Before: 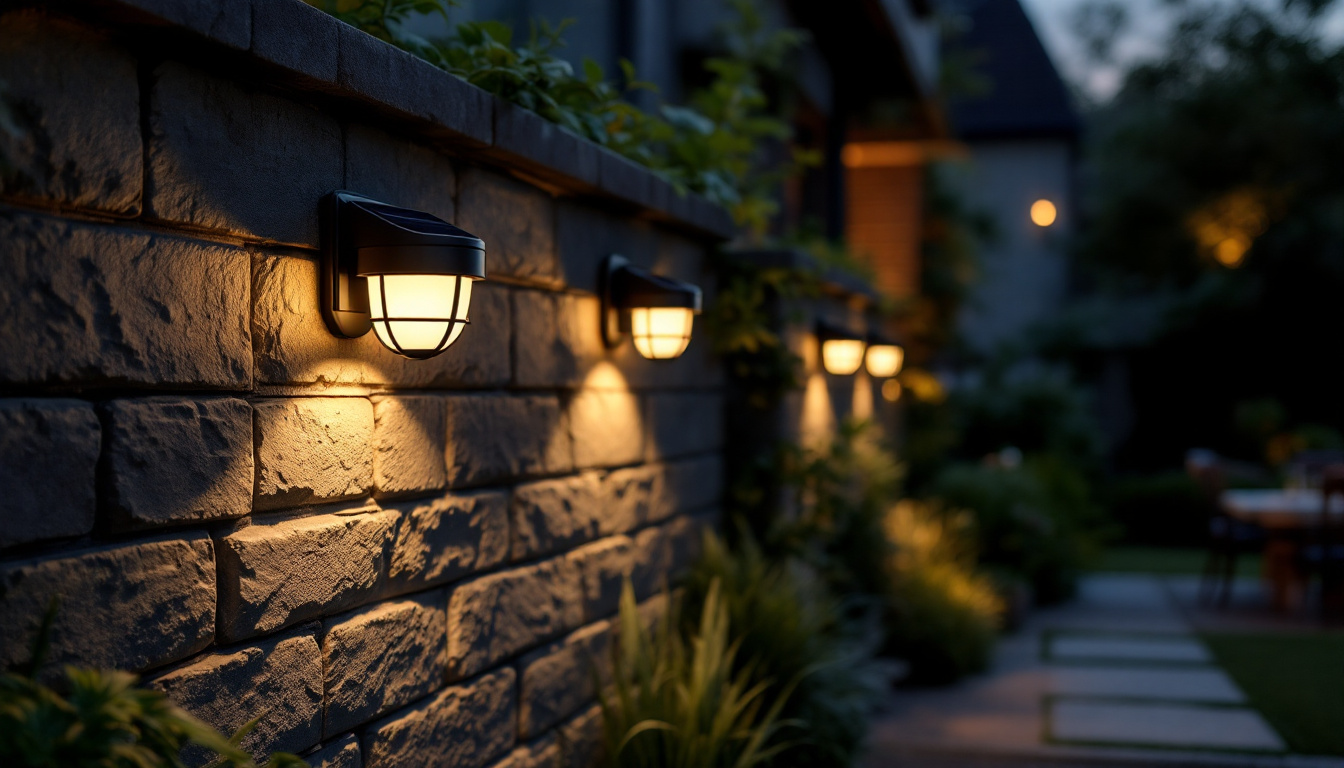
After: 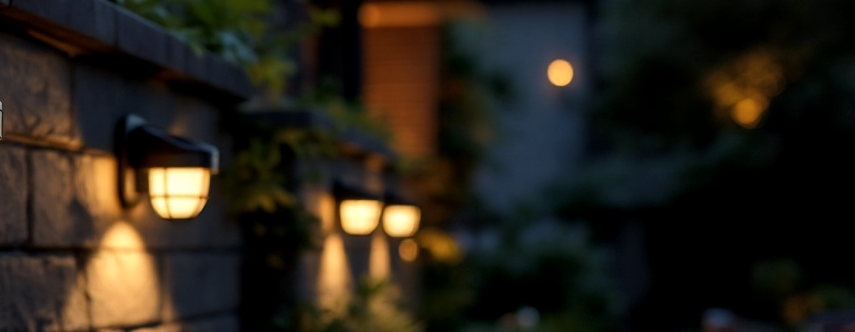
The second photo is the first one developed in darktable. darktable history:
local contrast: highlights 100%, shadows 100%, detail 120%, midtone range 0.2
crop: left 36.005%, top 18.293%, right 0.31%, bottom 38.444%
